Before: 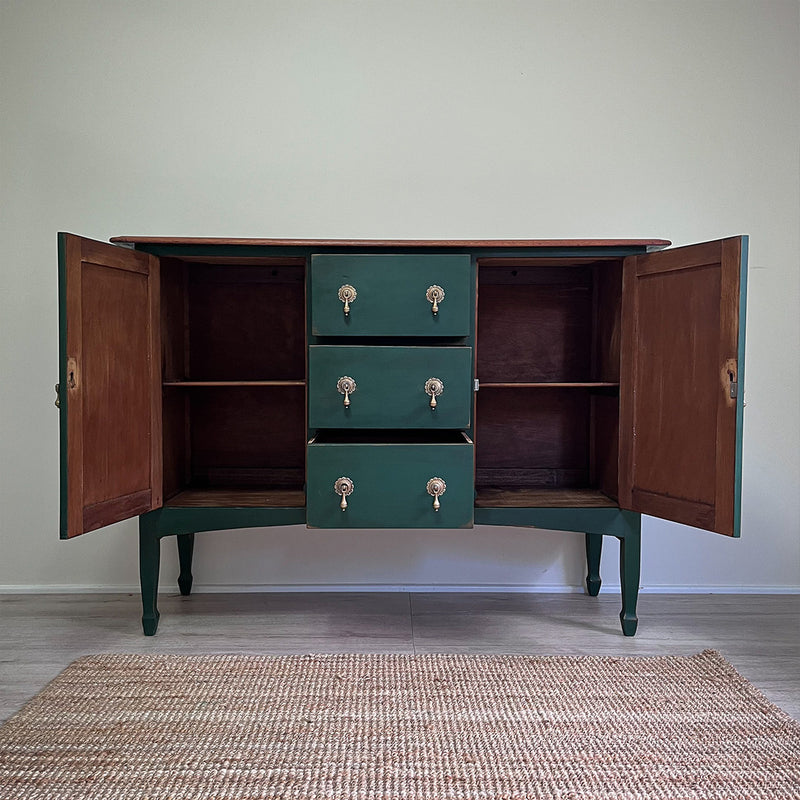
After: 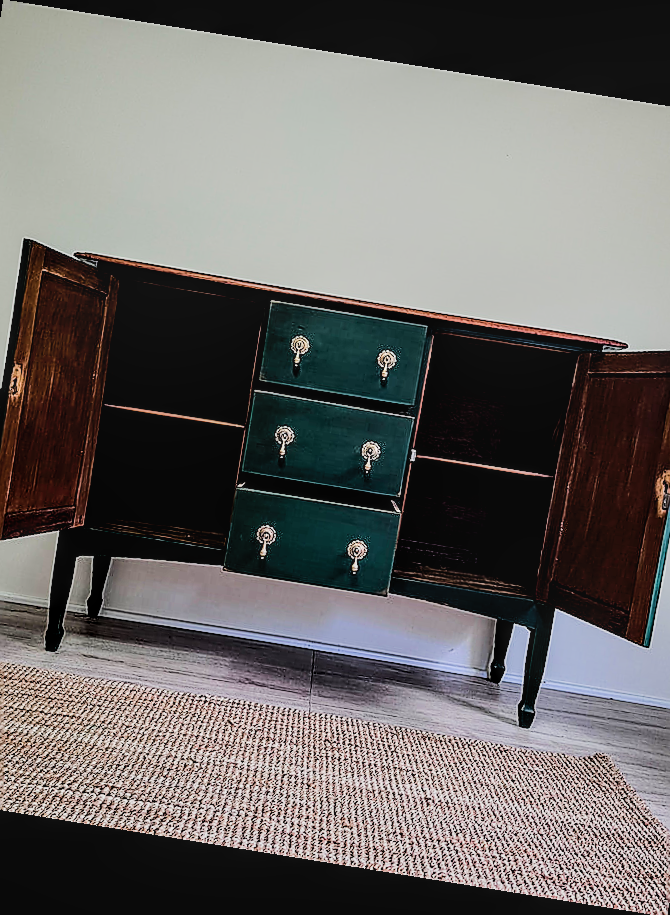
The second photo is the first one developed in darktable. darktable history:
crop: left 13.443%, right 13.31%
exposure: black level correction 0.016, exposure -0.009 EV, compensate highlight preservation false
filmic rgb: black relative exposure -5 EV, hardness 2.88, contrast 1.3, highlights saturation mix -30%
local contrast: on, module defaults
color balance rgb: perceptual saturation grading › global saturation 20%, global vibrance 10%
rgb curve: curves: ch0 [(0, 0) (0.284, 0.292) (0.505, 0.644) (1, 1)], compensate middle gray true
rotate and perspective: rotation 9.12°, automatic cropping off
sharpen: radius 1.4, amount 1.25, threshold 0.7
